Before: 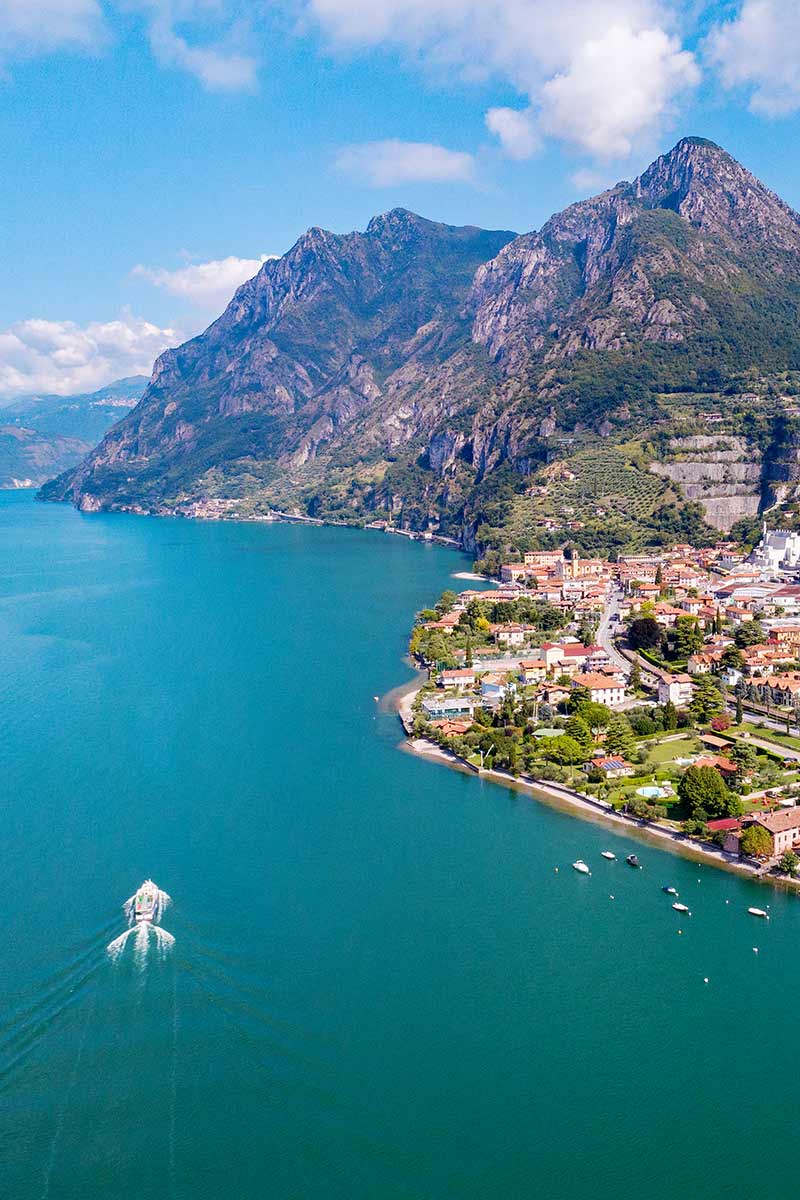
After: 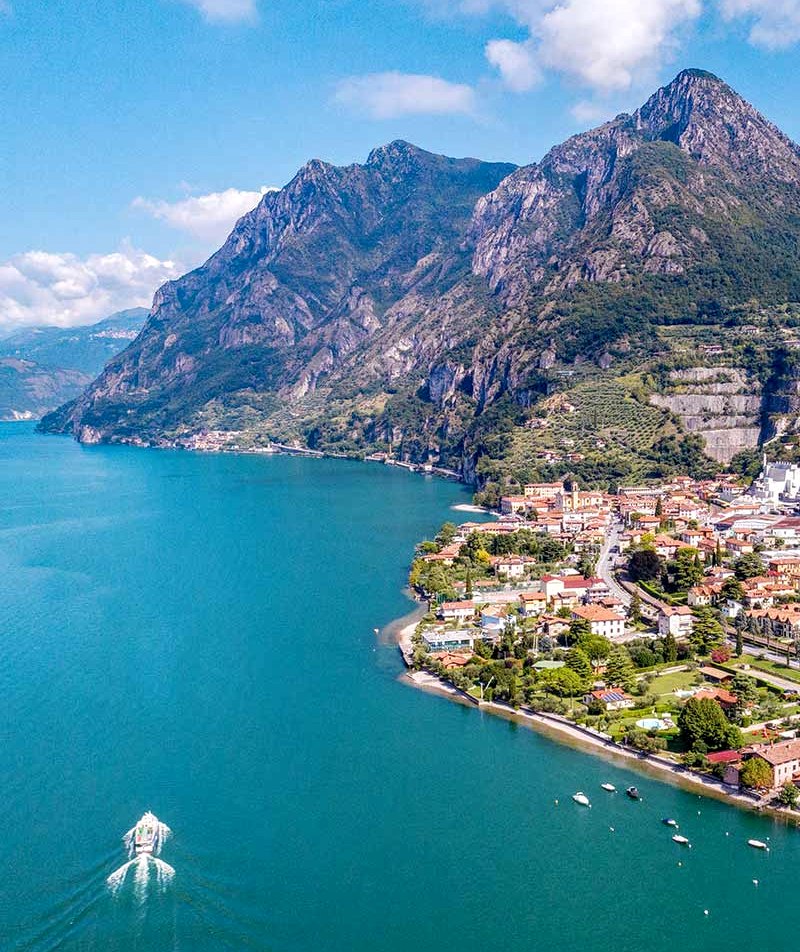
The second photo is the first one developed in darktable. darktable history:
crop and rotate: top 5.667%, bottom 14.937%
local contrast: detail 130%
